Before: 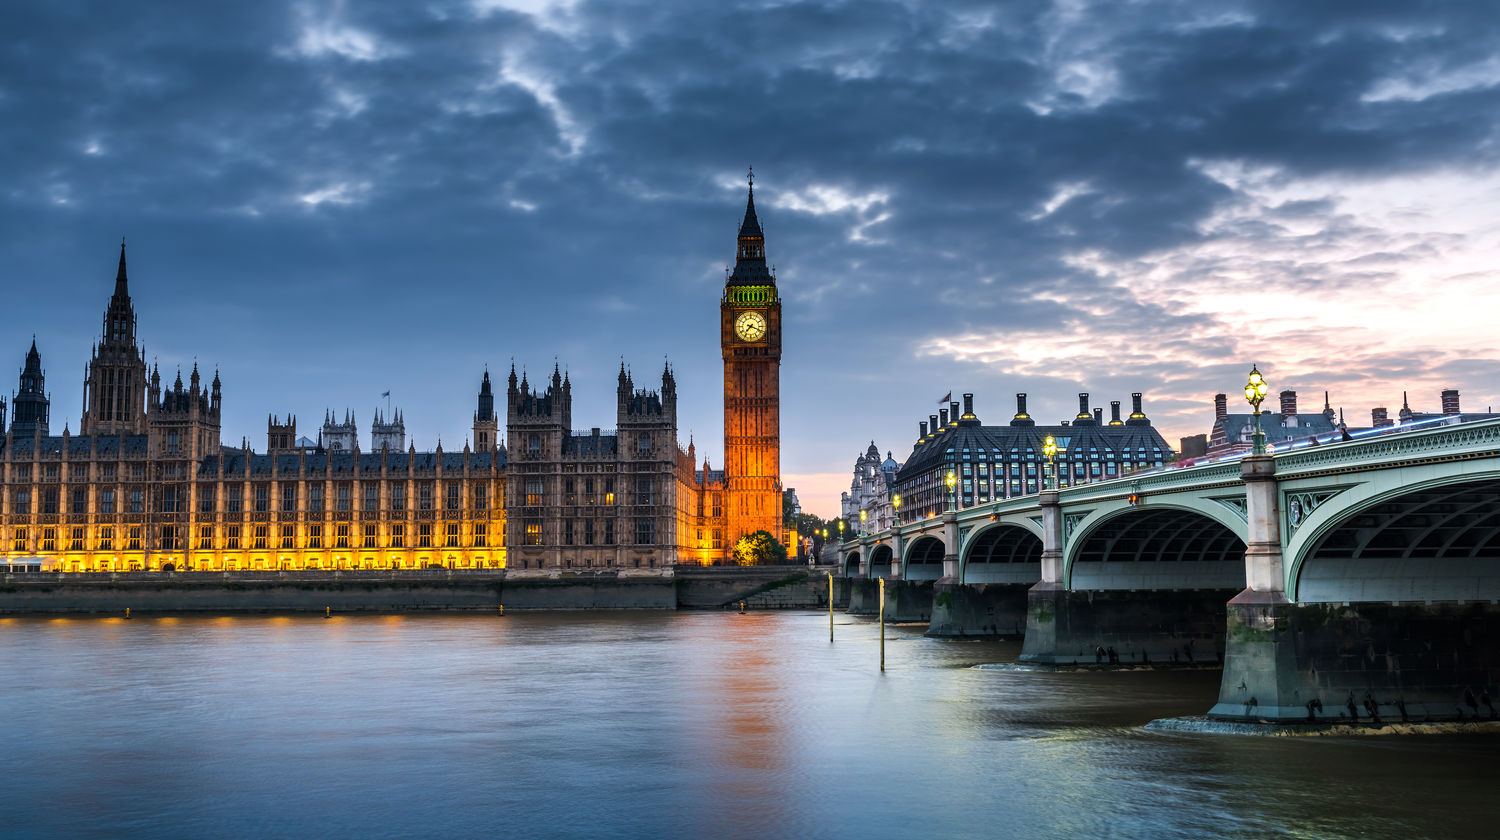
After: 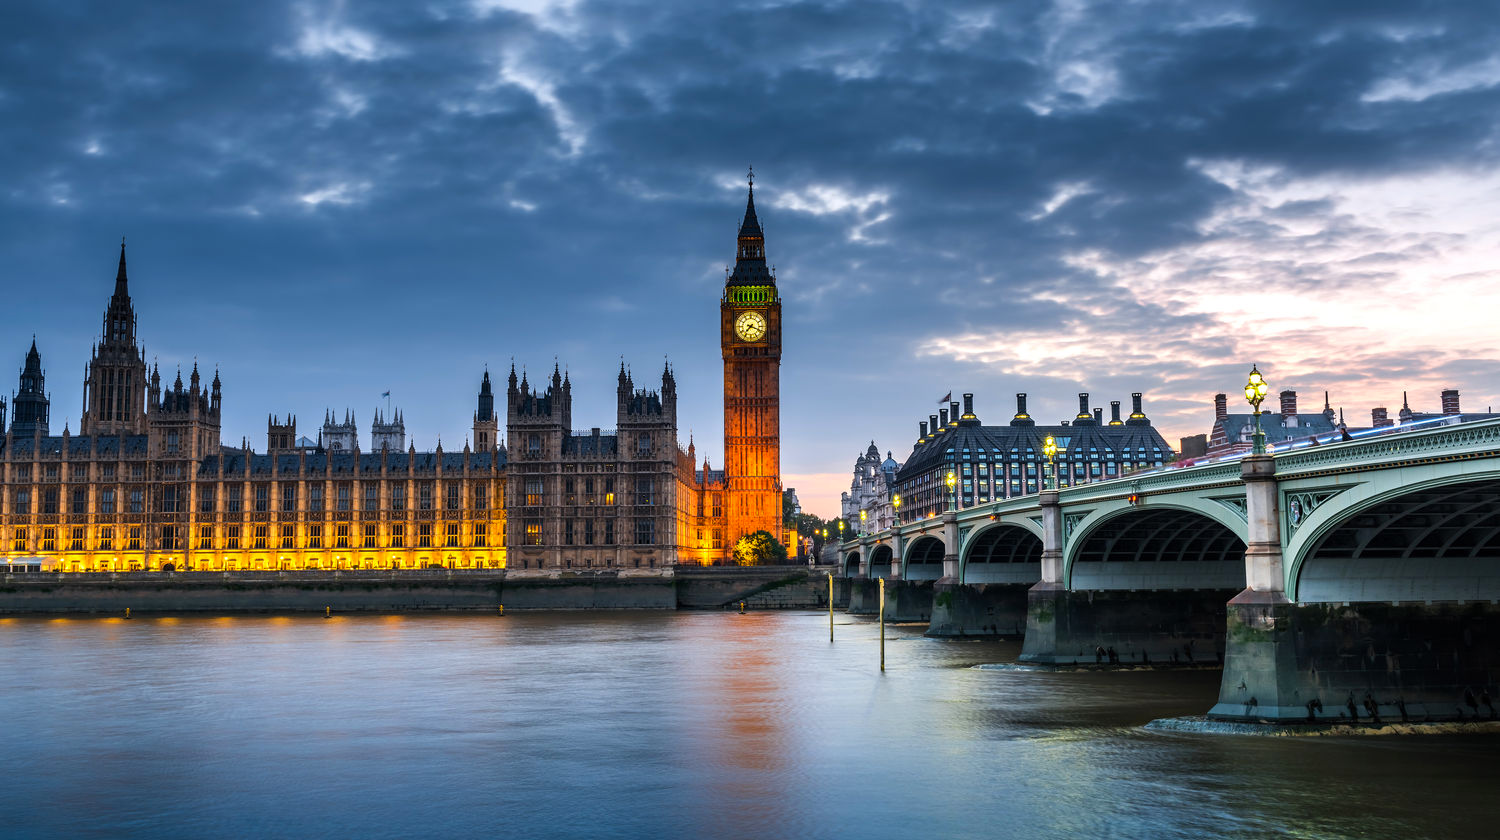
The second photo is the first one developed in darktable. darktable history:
color correction: highlights b* -0.031, saturation 1.08
